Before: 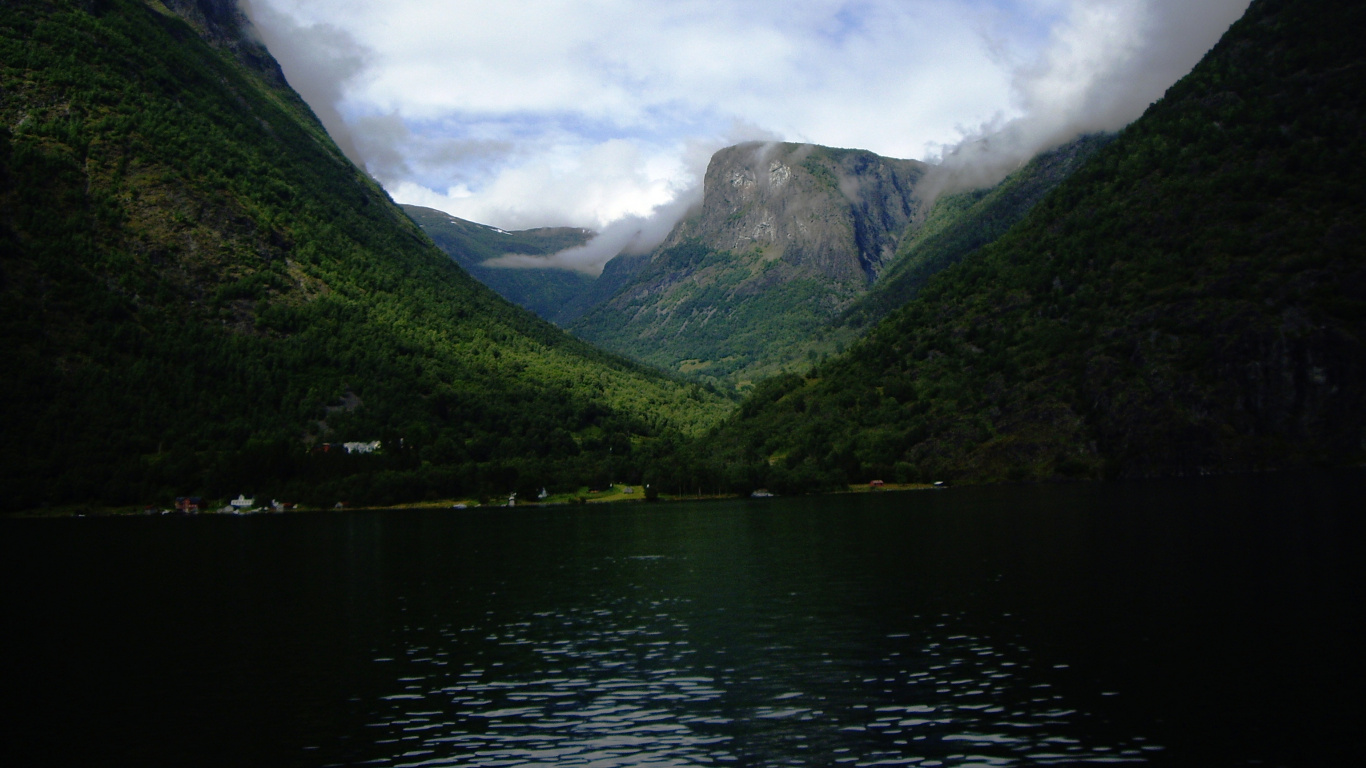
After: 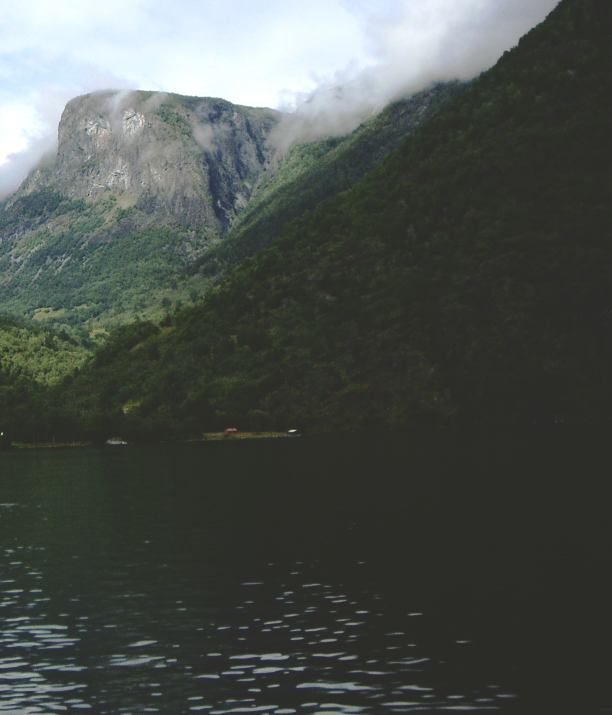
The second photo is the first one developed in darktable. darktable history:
contrast brightness saturation: contrast -0.101, saturation -0.097
tone curve: curves: ch0 [(0, 0) (0.003, 0.077) (0.011, 0.079) (0.025, 0.085) (0.044, 0.095) (0.069, 0.109) (0.1, 0.124) (0.136, 0.142) (0.177, 0.169) (0.224, 0.207) (0.277, 0.267) (0.335, 0.347) (0.399, 0.442) (0.468, 0.54) (0.543, 0.635) (0.623, 0.726) (0.709, 0.813) (0.801, 0.882) (0.898, 0.934) (1, 1)], color space Lab, independent channels, preserve colors none
color balance rgb: shadows lift › chroma 3.939%, shadows lift › hue 90.13°, perceptual saturation grading › global saturation -0.061%, perceptual brilliance grading › global brilliance 10.174%
color calibration: illuminant same as pipeline (D50), adaptation none (bypass), x 0.332, y 0.335, temperature 5017.94 K
exposure: black level correction -0.015, compensate exposure bias true, compensate highlight preservation false
crop: left 47.296%, top 6.893%, right 7.874%
